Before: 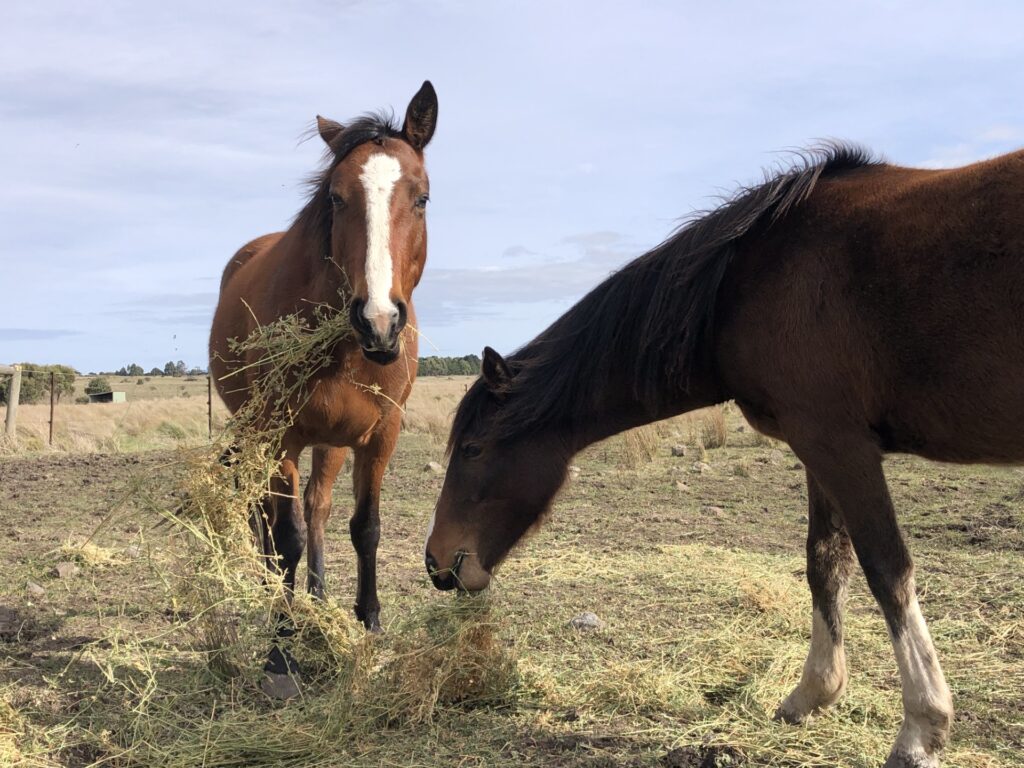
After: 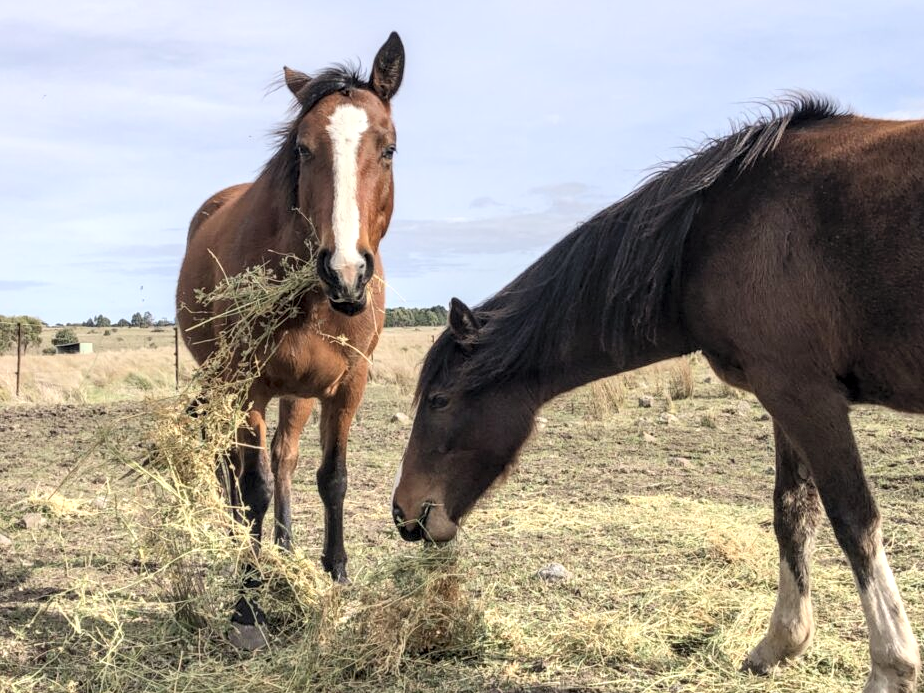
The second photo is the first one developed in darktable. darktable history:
contrast brightness saturation: contrast 0.14, brightness 0.21
crop: left 3.305%, top 6.436%, right 6.389%, bottom 3.258%
local contrast: detail 150%
